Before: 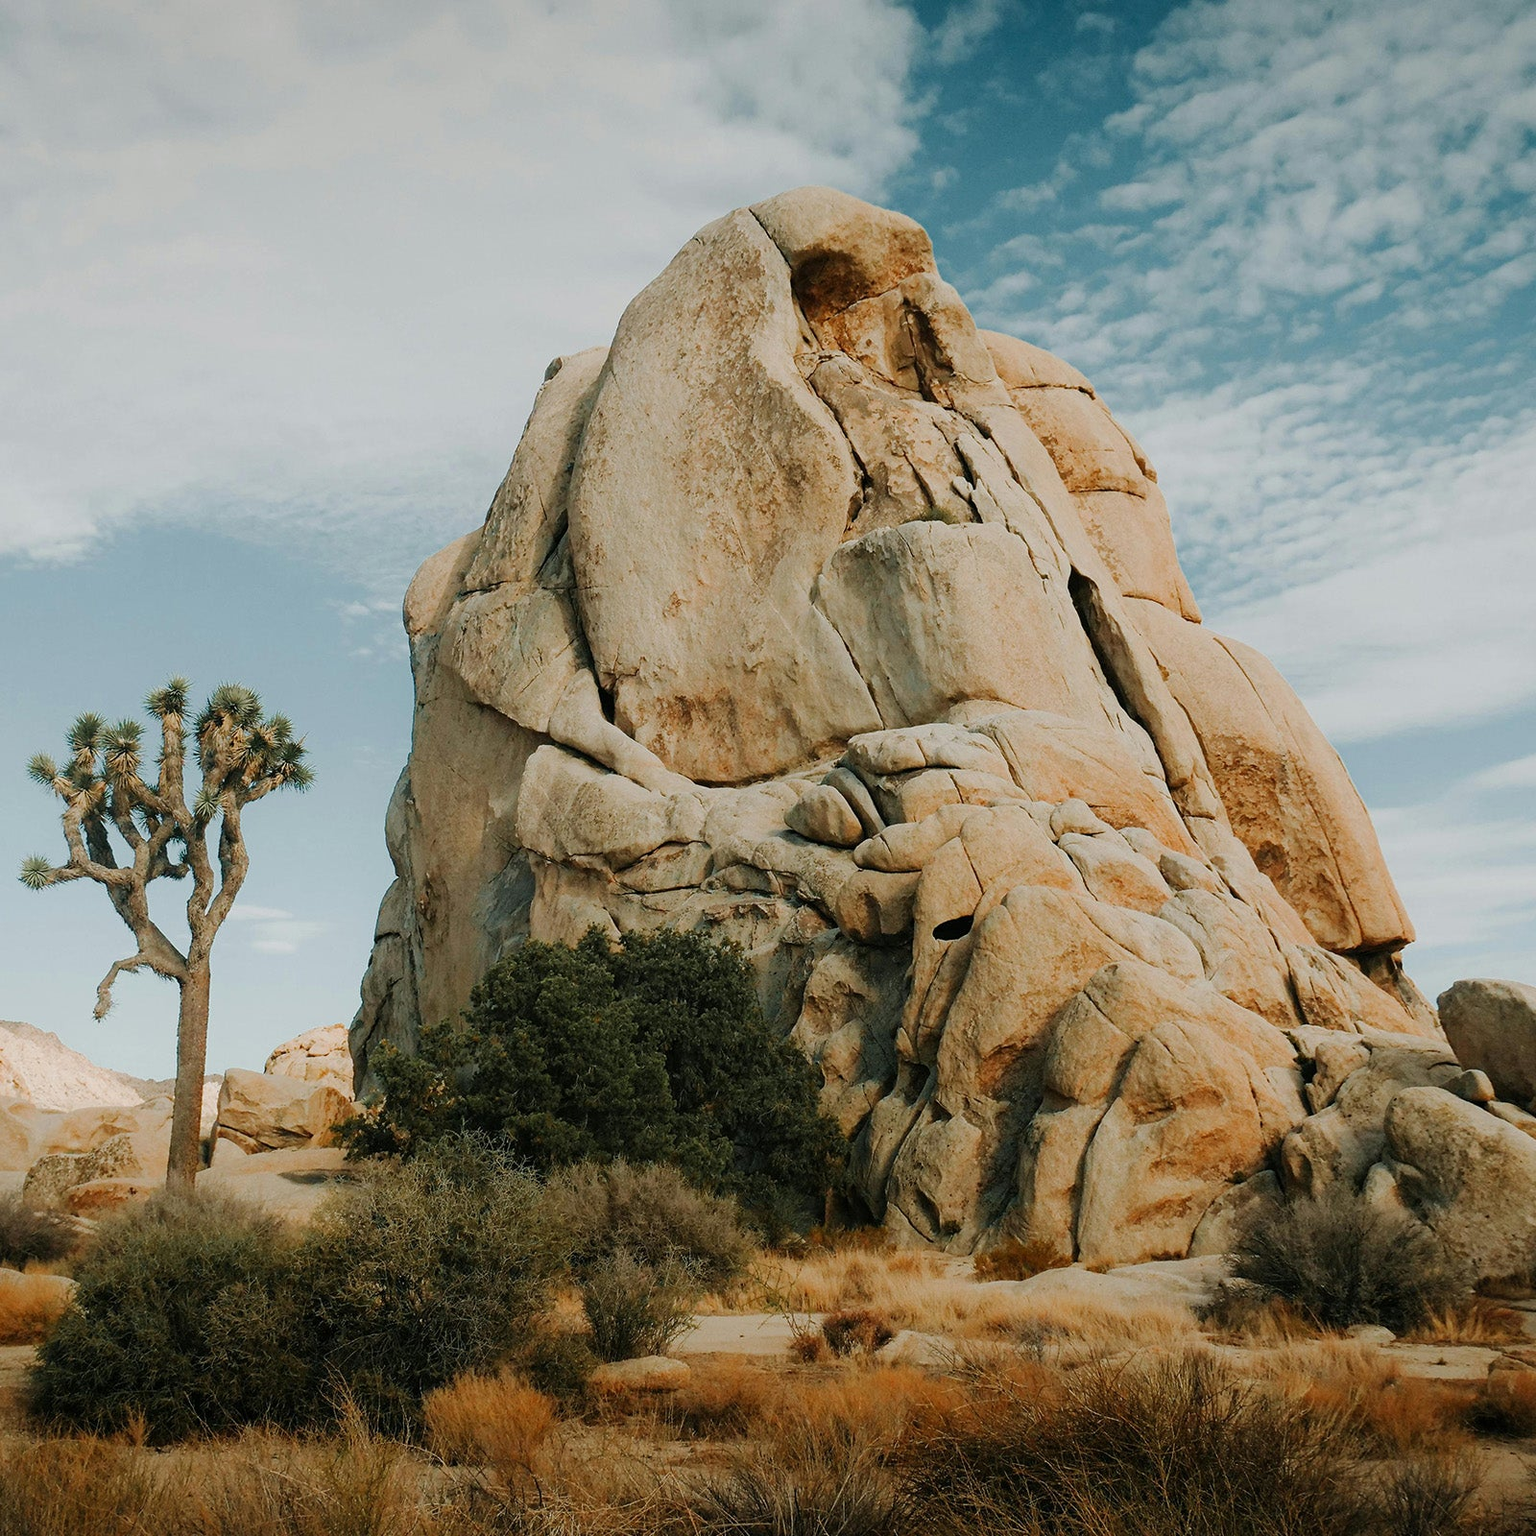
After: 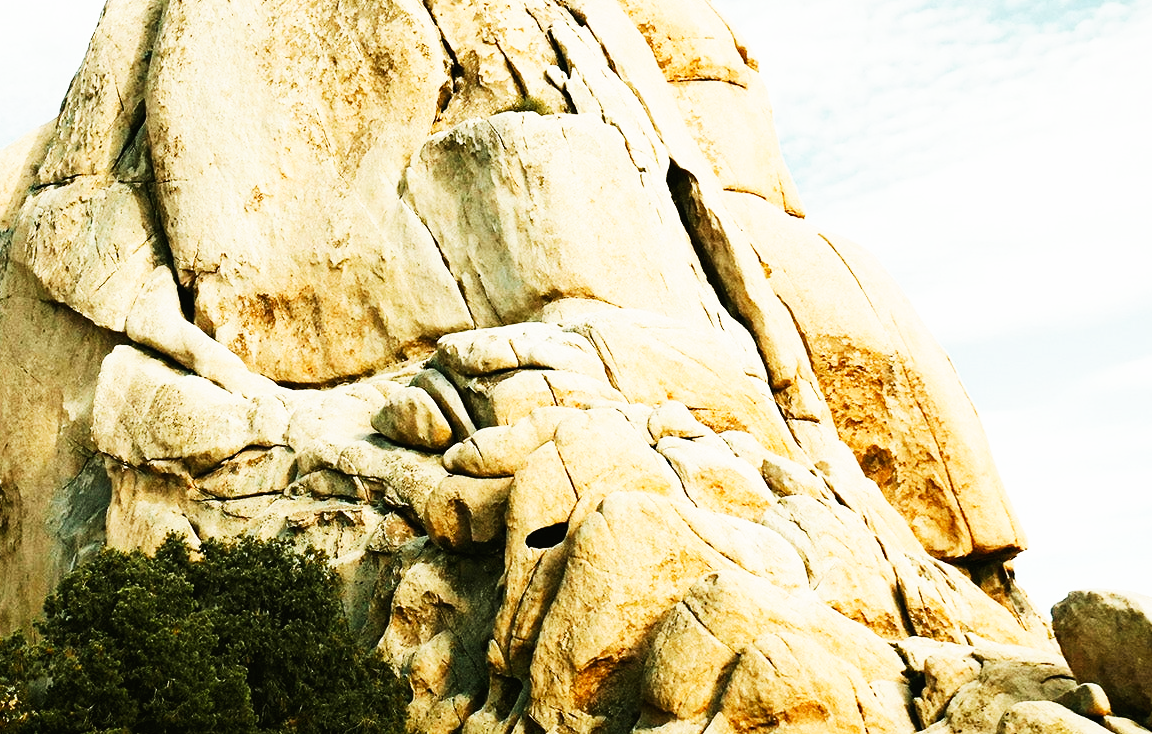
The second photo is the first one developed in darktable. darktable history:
base curve: curves: ch0 [(0, 0) (0.007, 0.004) (0.027, 0.03) (0.046, 0.07) (0.207, 0.54) (0.442, 0.872) (0.673, 0.972) (1, 1)], preserve colors none
crop and rotate: left 27.938%, top 27.046%, bottom 27.046%
color balance: mode lift, gamma, gain (sRGB), lift [1.04, 1, 1, 0.97], gamma [1.01, 1, 1, 0.97], gain [0.96, 1, 1, 0.97]
tone equalizer: -8 EV -0.75 EV, -7 EV -0.7 EV, -6 EV -0.6 EV, -5 EV -0.4 EV, -3 EV 0.4 EV, -2 EV 0.6 EV, -1 EV 0.7 EV, +0 EV 0.75 EV, edges refinement/feathering 500, mask exposure compensation -1.57 EV, preserve details no
